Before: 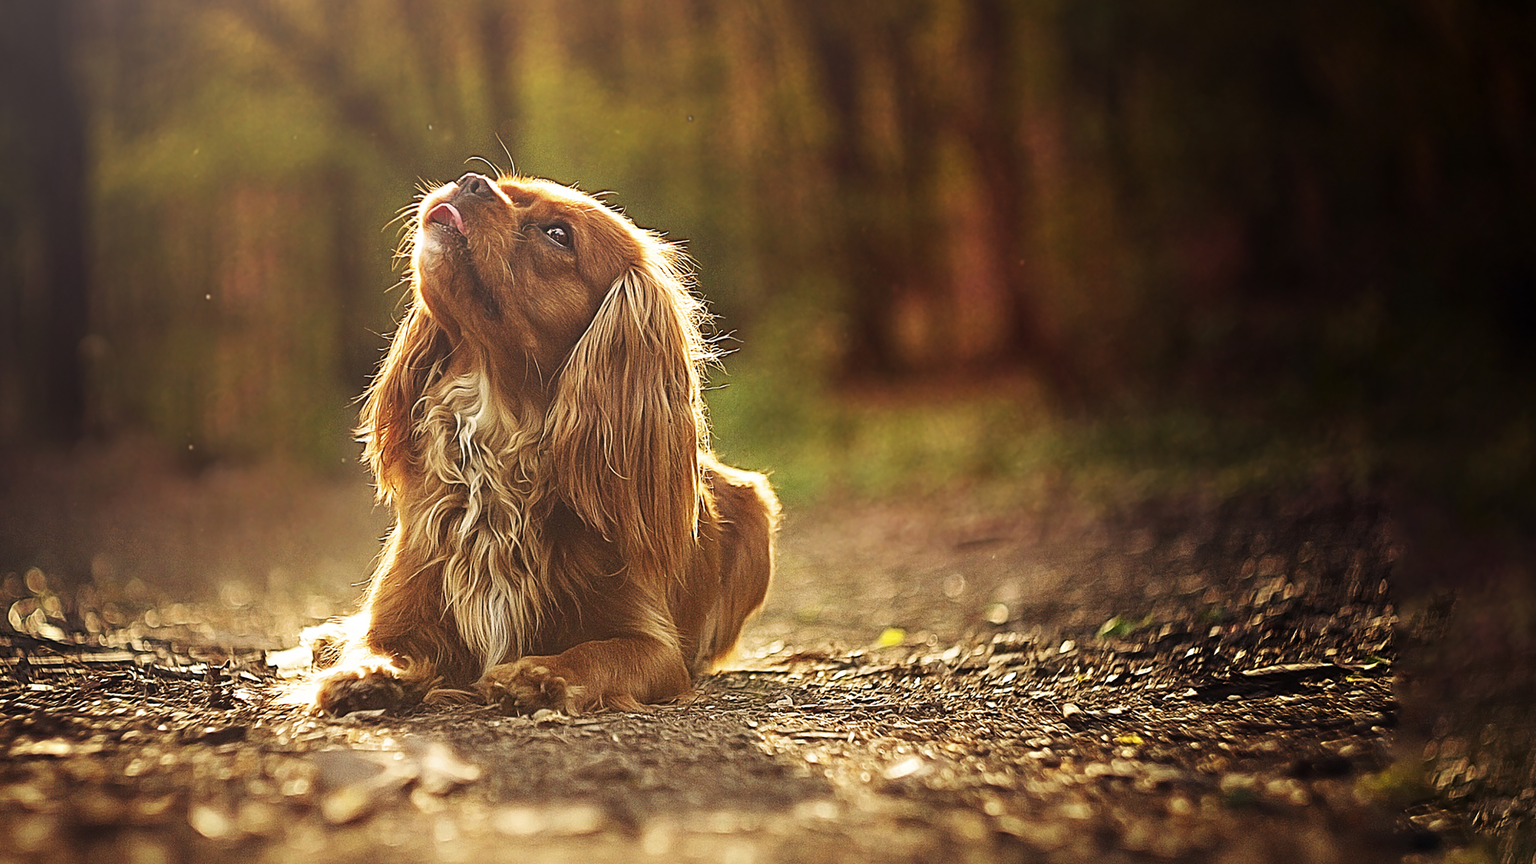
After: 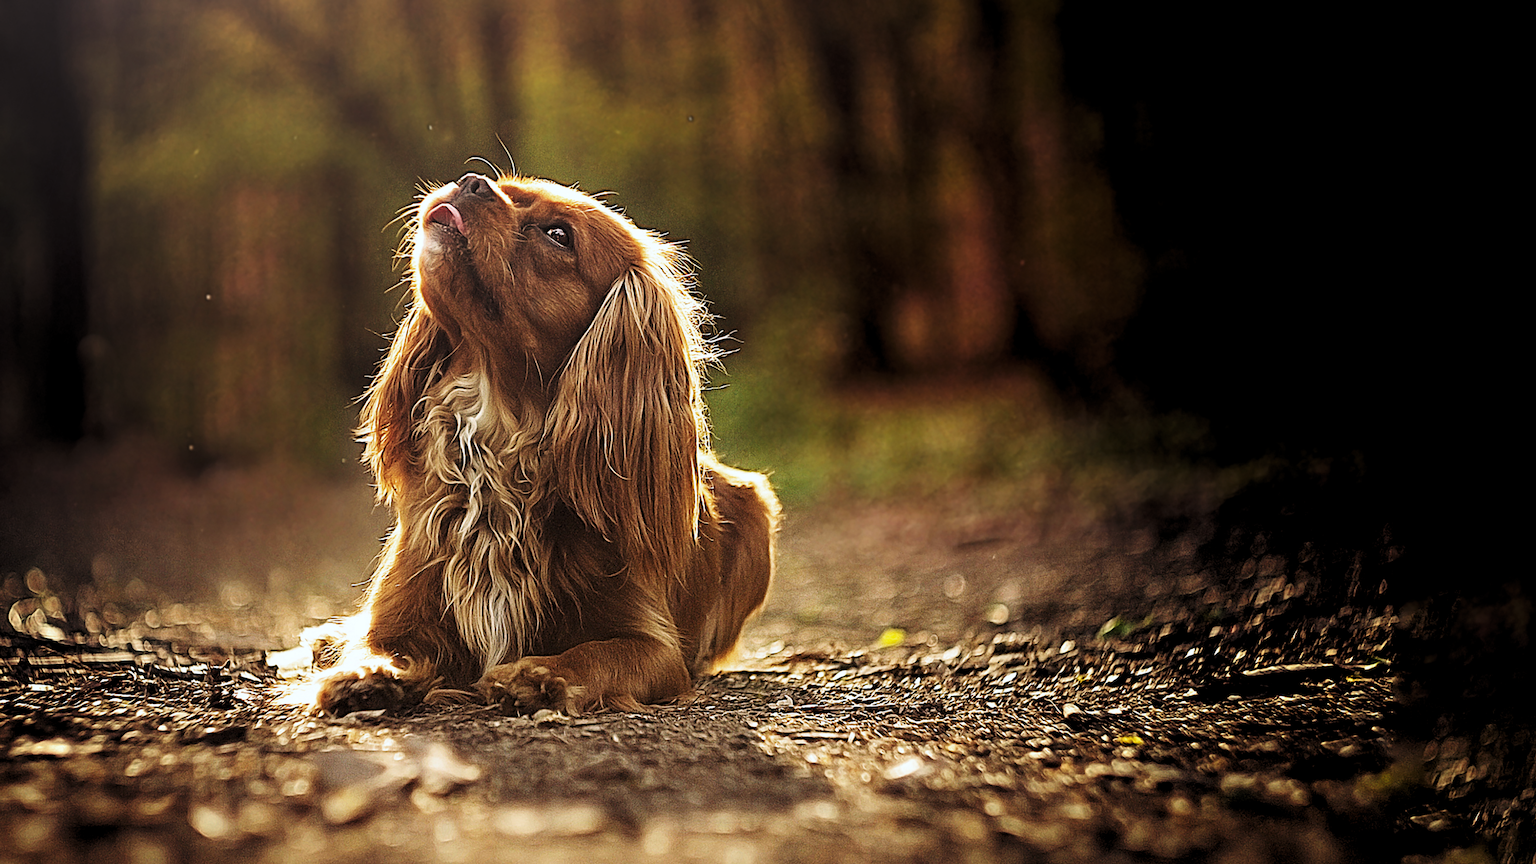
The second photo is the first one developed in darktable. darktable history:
white balance: red 0.974, blue 1.044
levels: levels [0.116, 0.574, 1]
